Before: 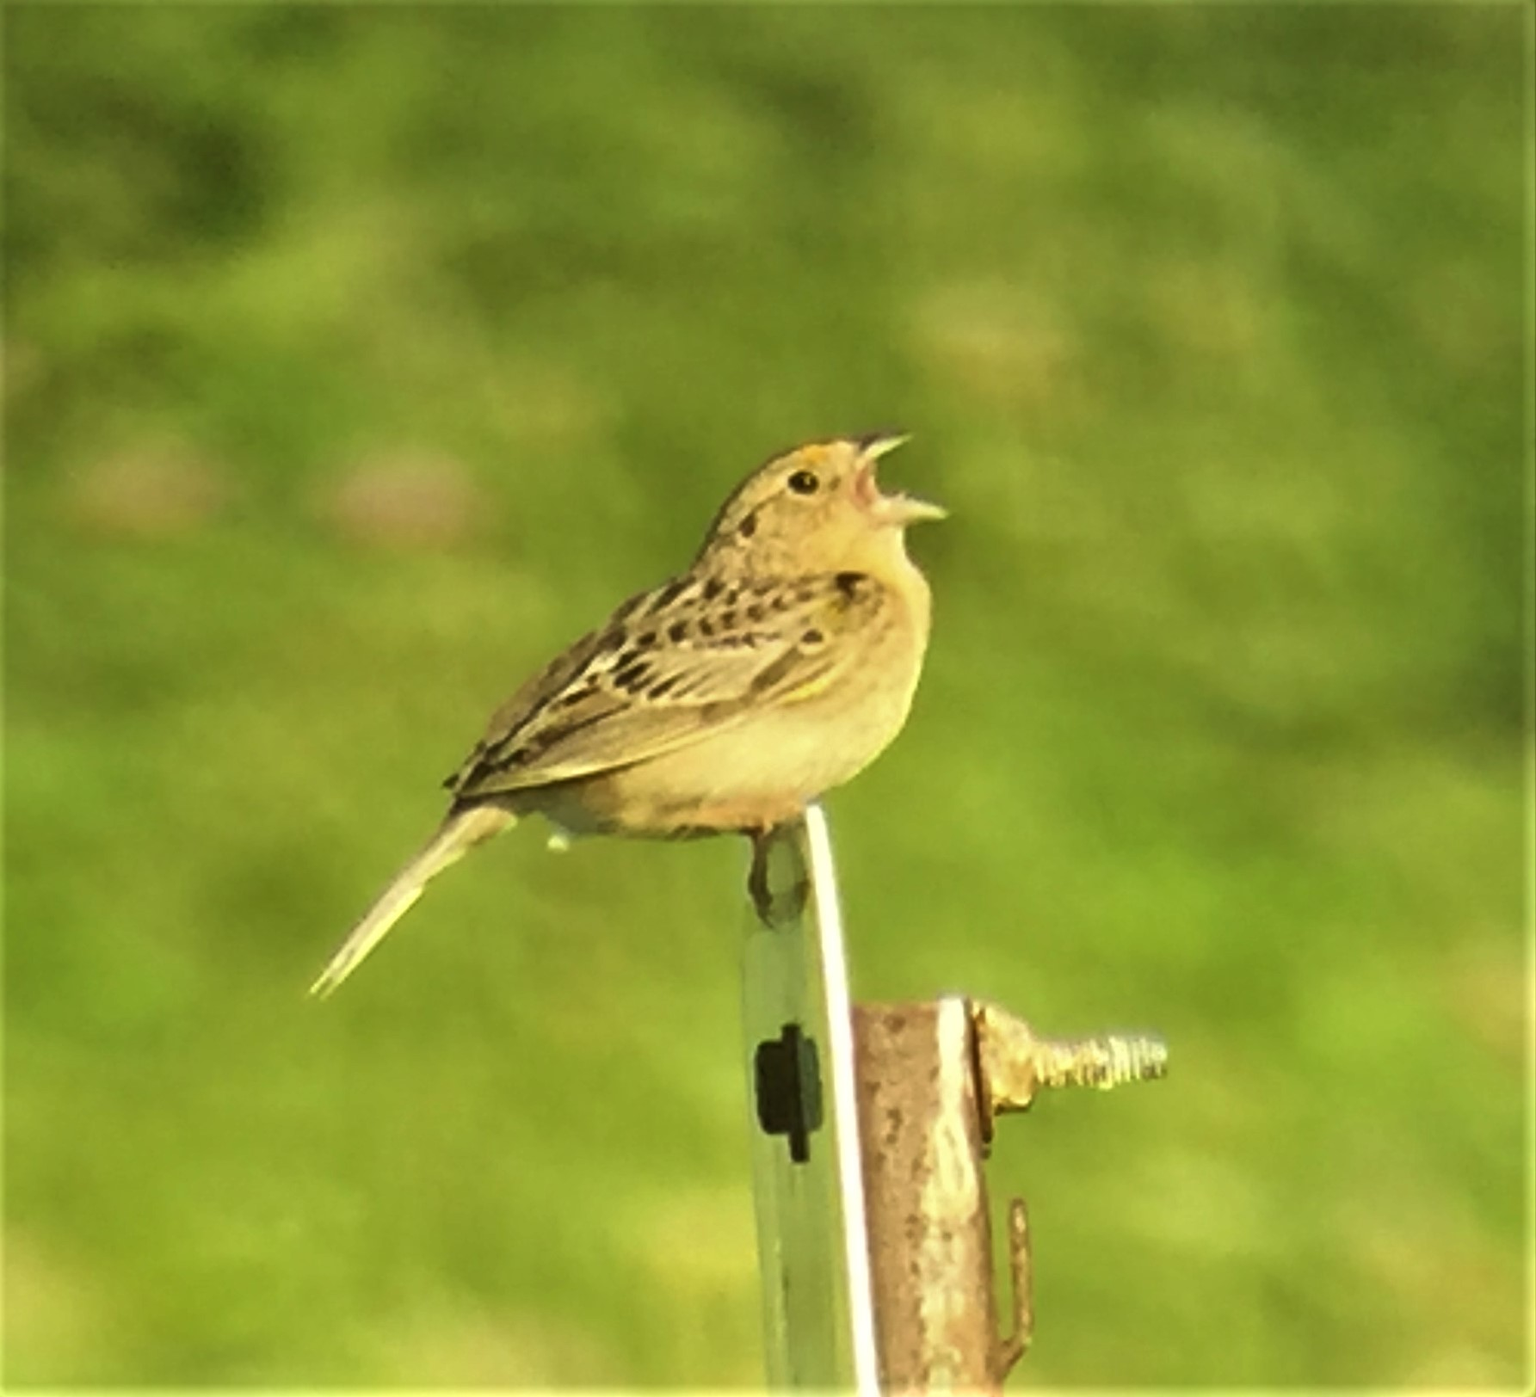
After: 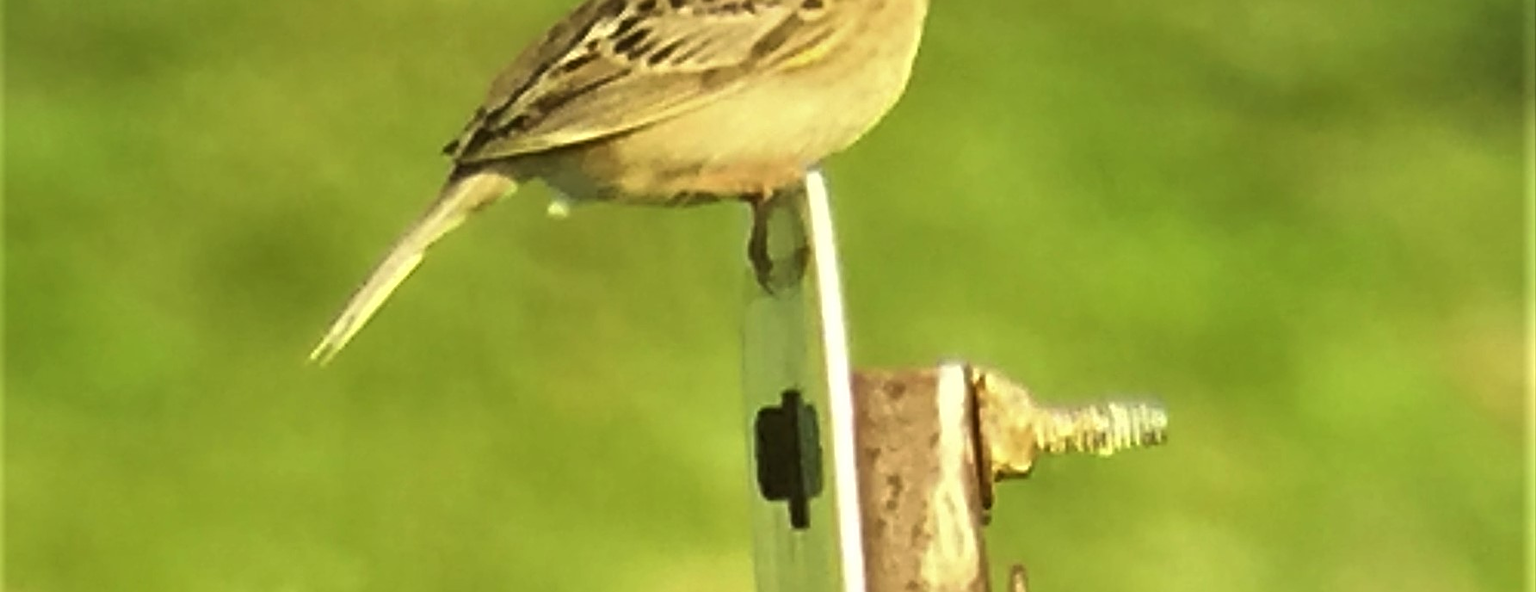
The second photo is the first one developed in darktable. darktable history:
crop: top 45.382%, bottom 12.213%
sharpen: on, module defaults
